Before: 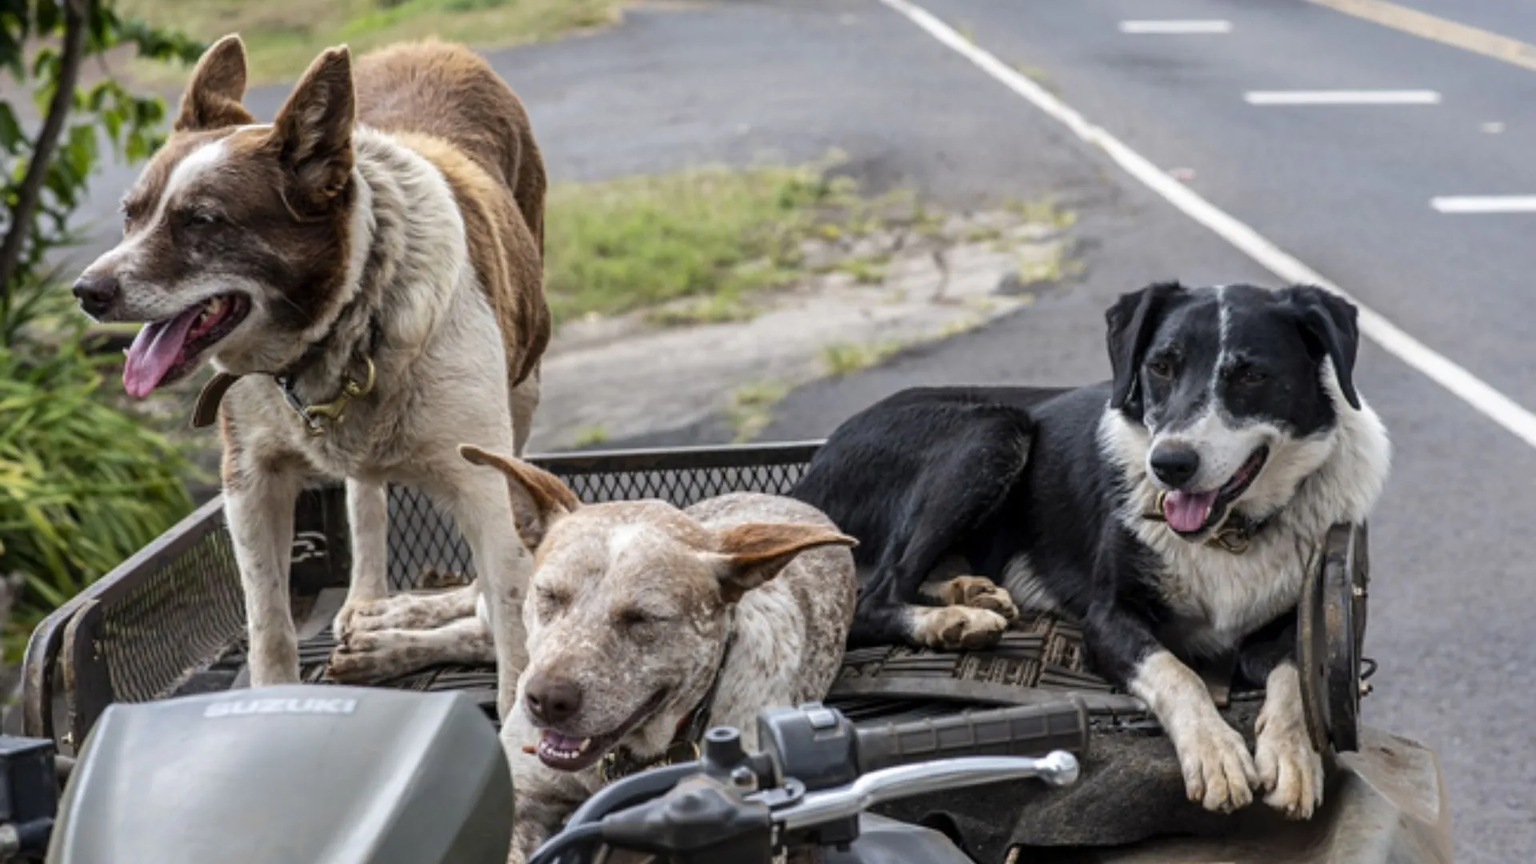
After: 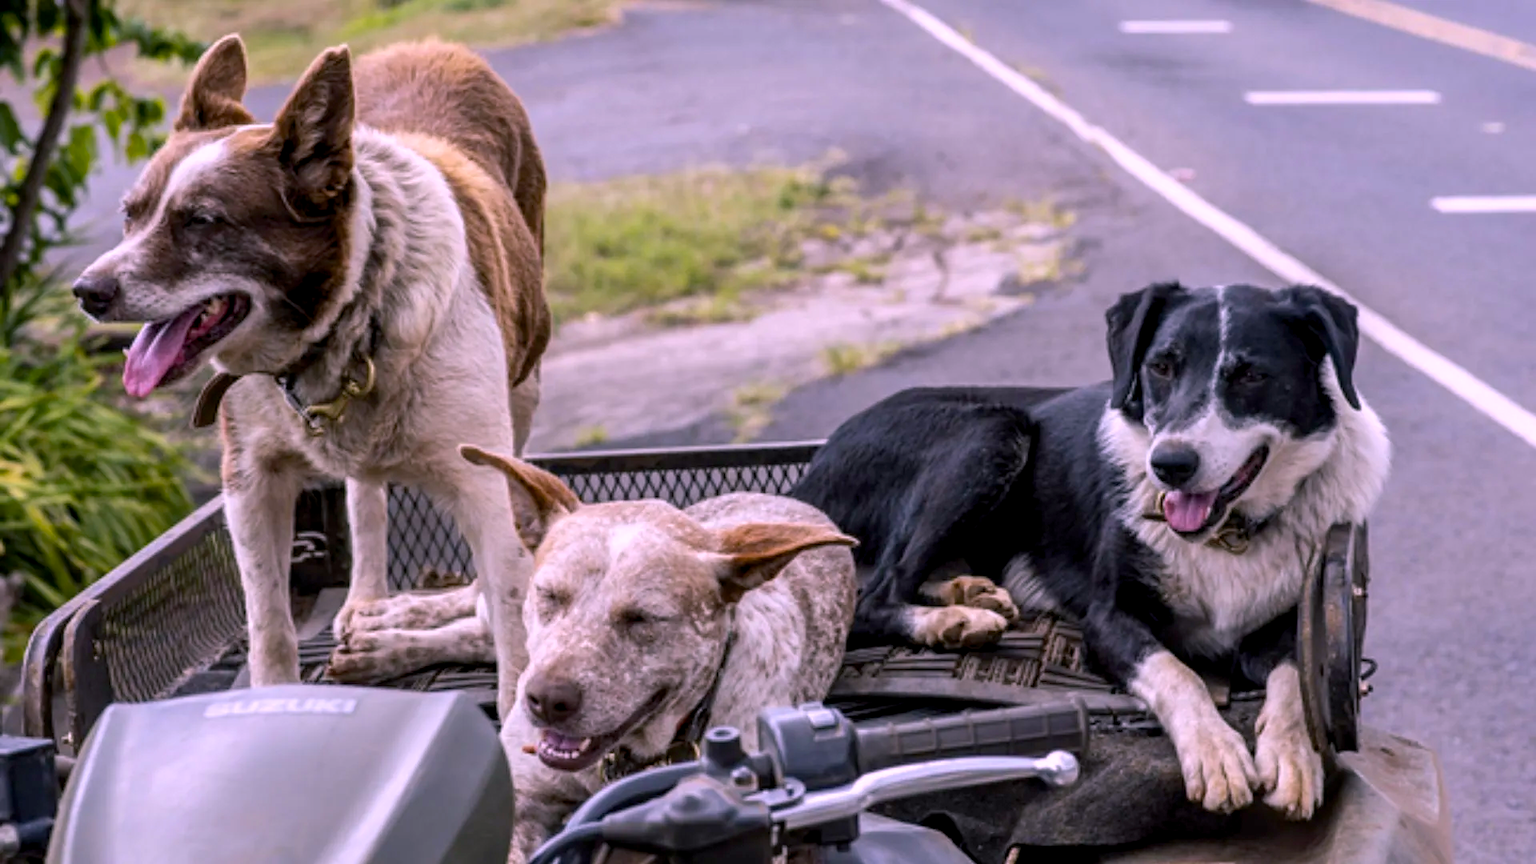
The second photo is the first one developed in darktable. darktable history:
color balance rgb: shadows lift › chroma 2%, shadows lift › hue 217.2°, power › chroma 0.25%, power › hue 60°, highlights gain › chroma 1.5%, highlights gain › hue 309.6°, global offset › luminance -0.5%, perceptual saturation grading › global saturation 15%, global vibrance 20%
white balance: red 1.066, blue 1.119
